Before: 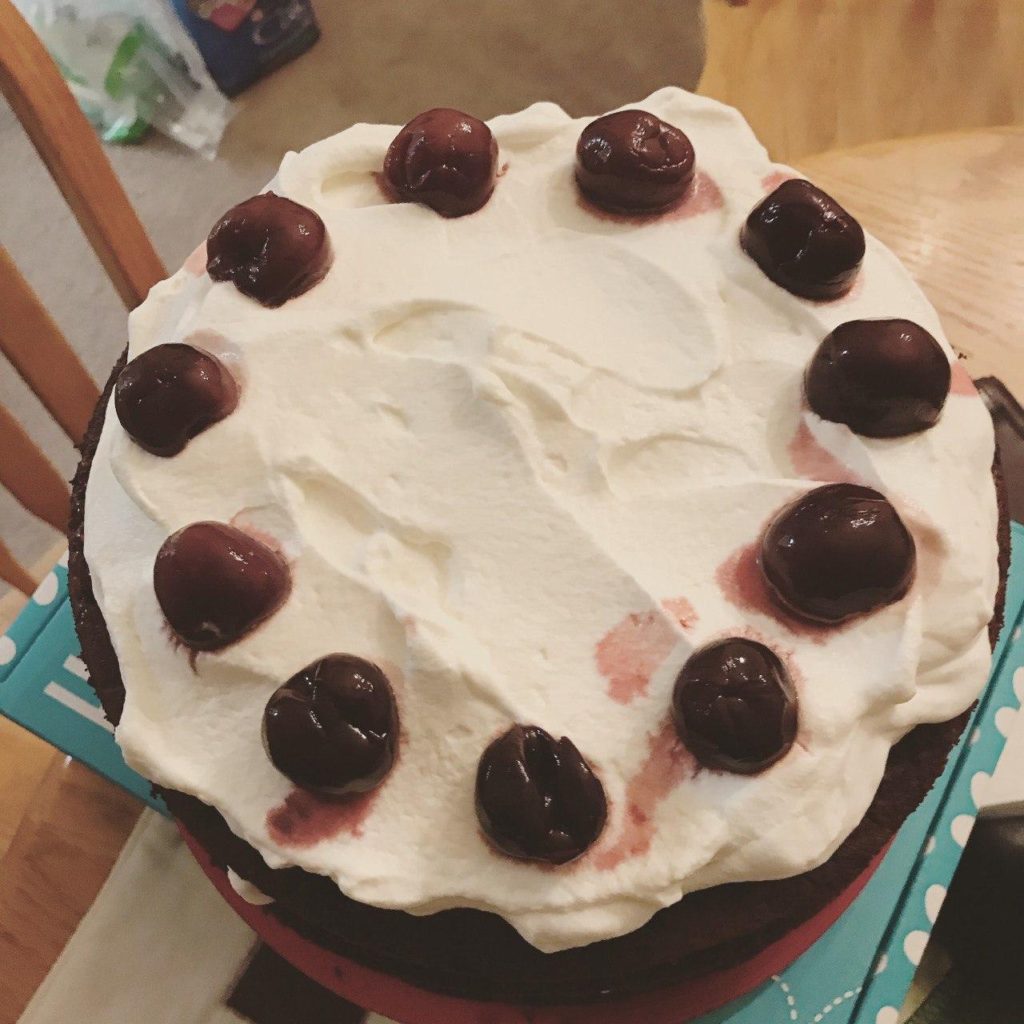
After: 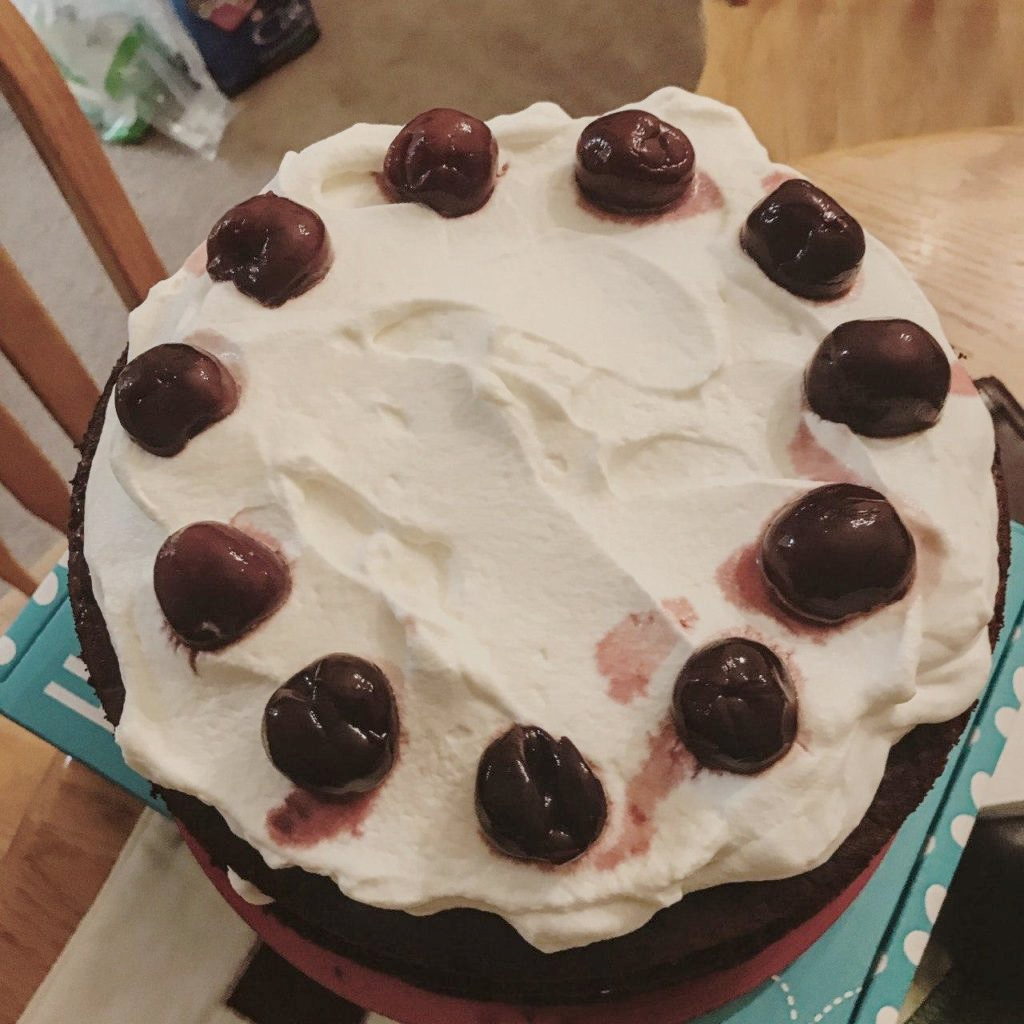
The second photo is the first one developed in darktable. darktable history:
filmic rgb: black relative exposure -16 EV, white relative exposure 4.02 EV, target black luminance 0%, hardness 7.59, latitude 73.09%, contrast 0.909, highlights saturation mix 10.64%, shadows ↔ highlights balance -0.365%
local contrast: detail 144%
